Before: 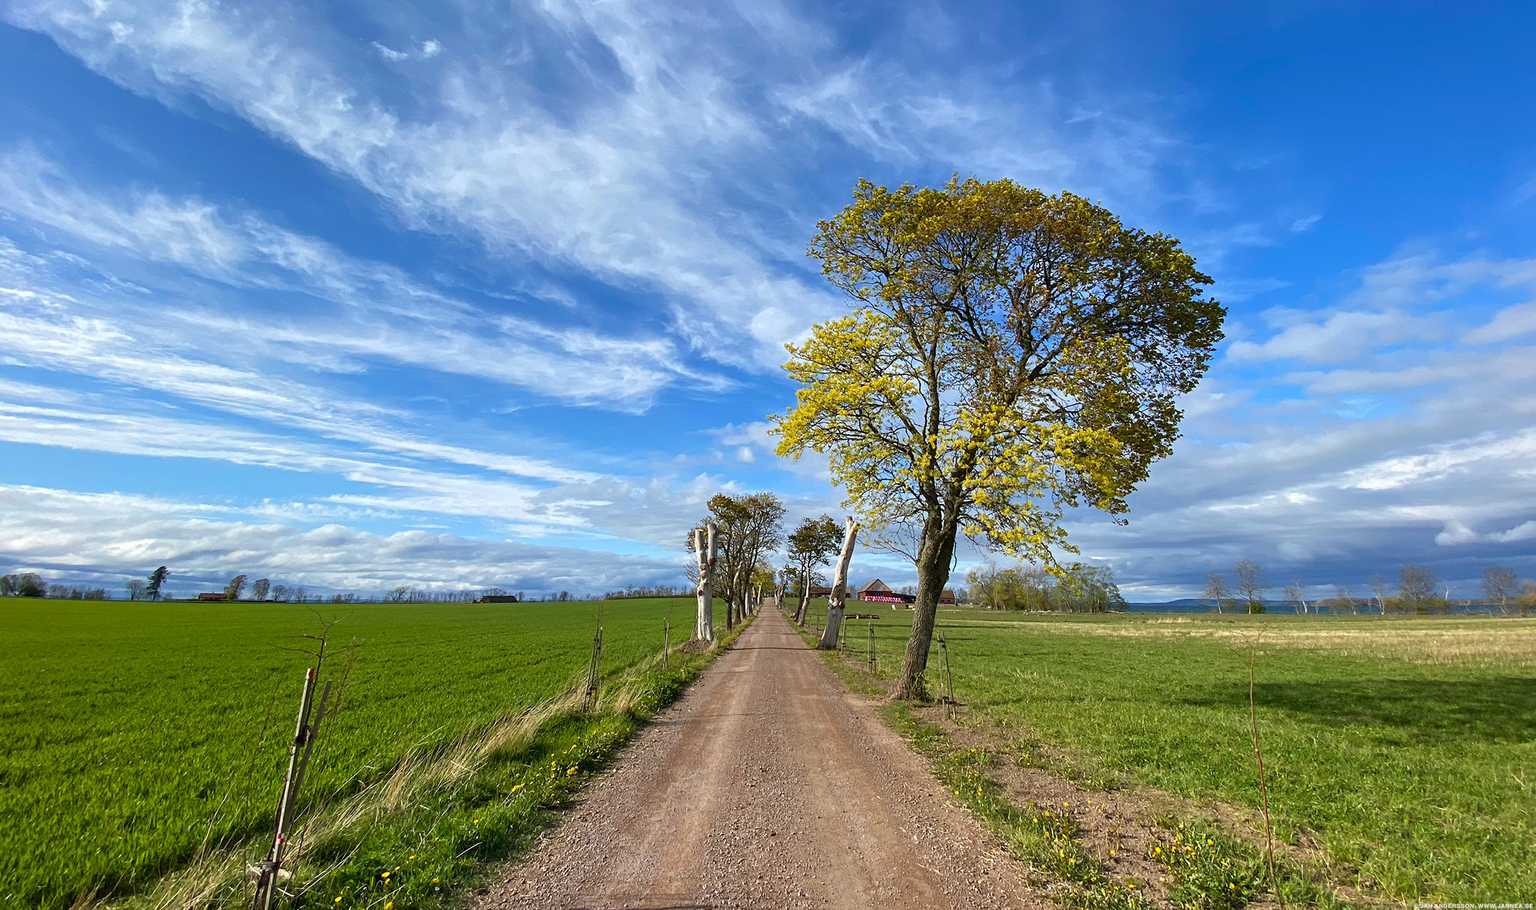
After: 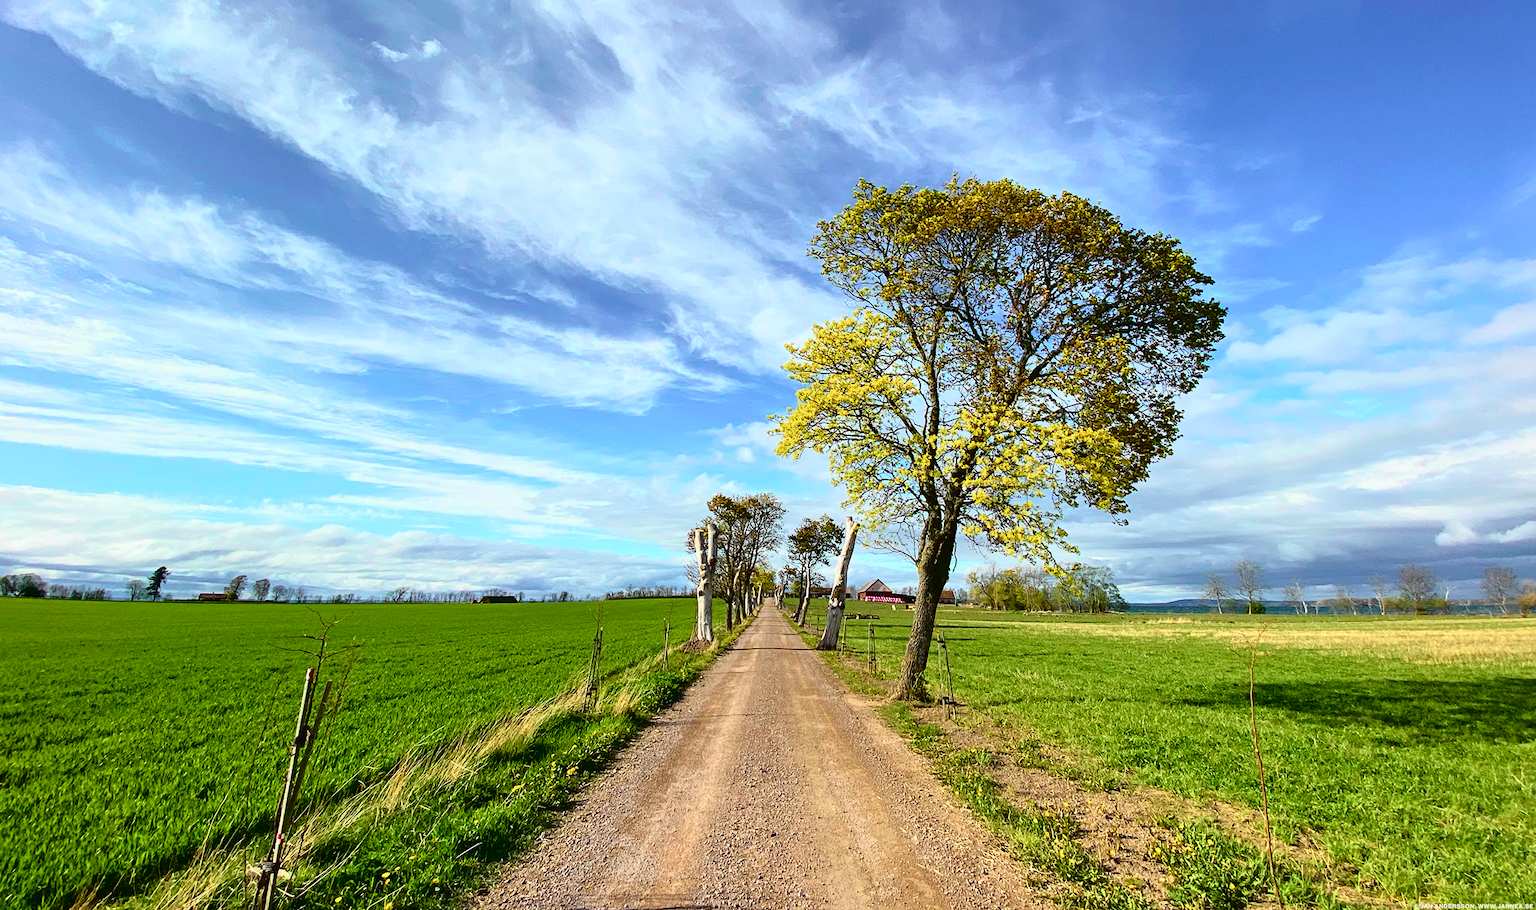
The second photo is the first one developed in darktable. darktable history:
tone curve: curves: ch0 [(0, 0.022) (0.177, 0.086) (0.392, 0.438) (0.704, 0.844) (0.858, 0.938) (1, 0.981)]; ch1 [(0, 0) (0.402, 0.36) (0.476, 0.456) (0.498, 0.497) (0.518, 0.521) (0.58, 0.598) (0.619, 0.65) (0.692, 0.737) (1, 1)]; ch2 [(0, 0) (0.415, 0.438) (0.483, 0.499) (0.503, 0.503) (0.526, 0.532) (0.563, 0.604) (0.626, 0.697) (0.699, 0.753) (0.997, 0.858)], color space Lab, independent channels
